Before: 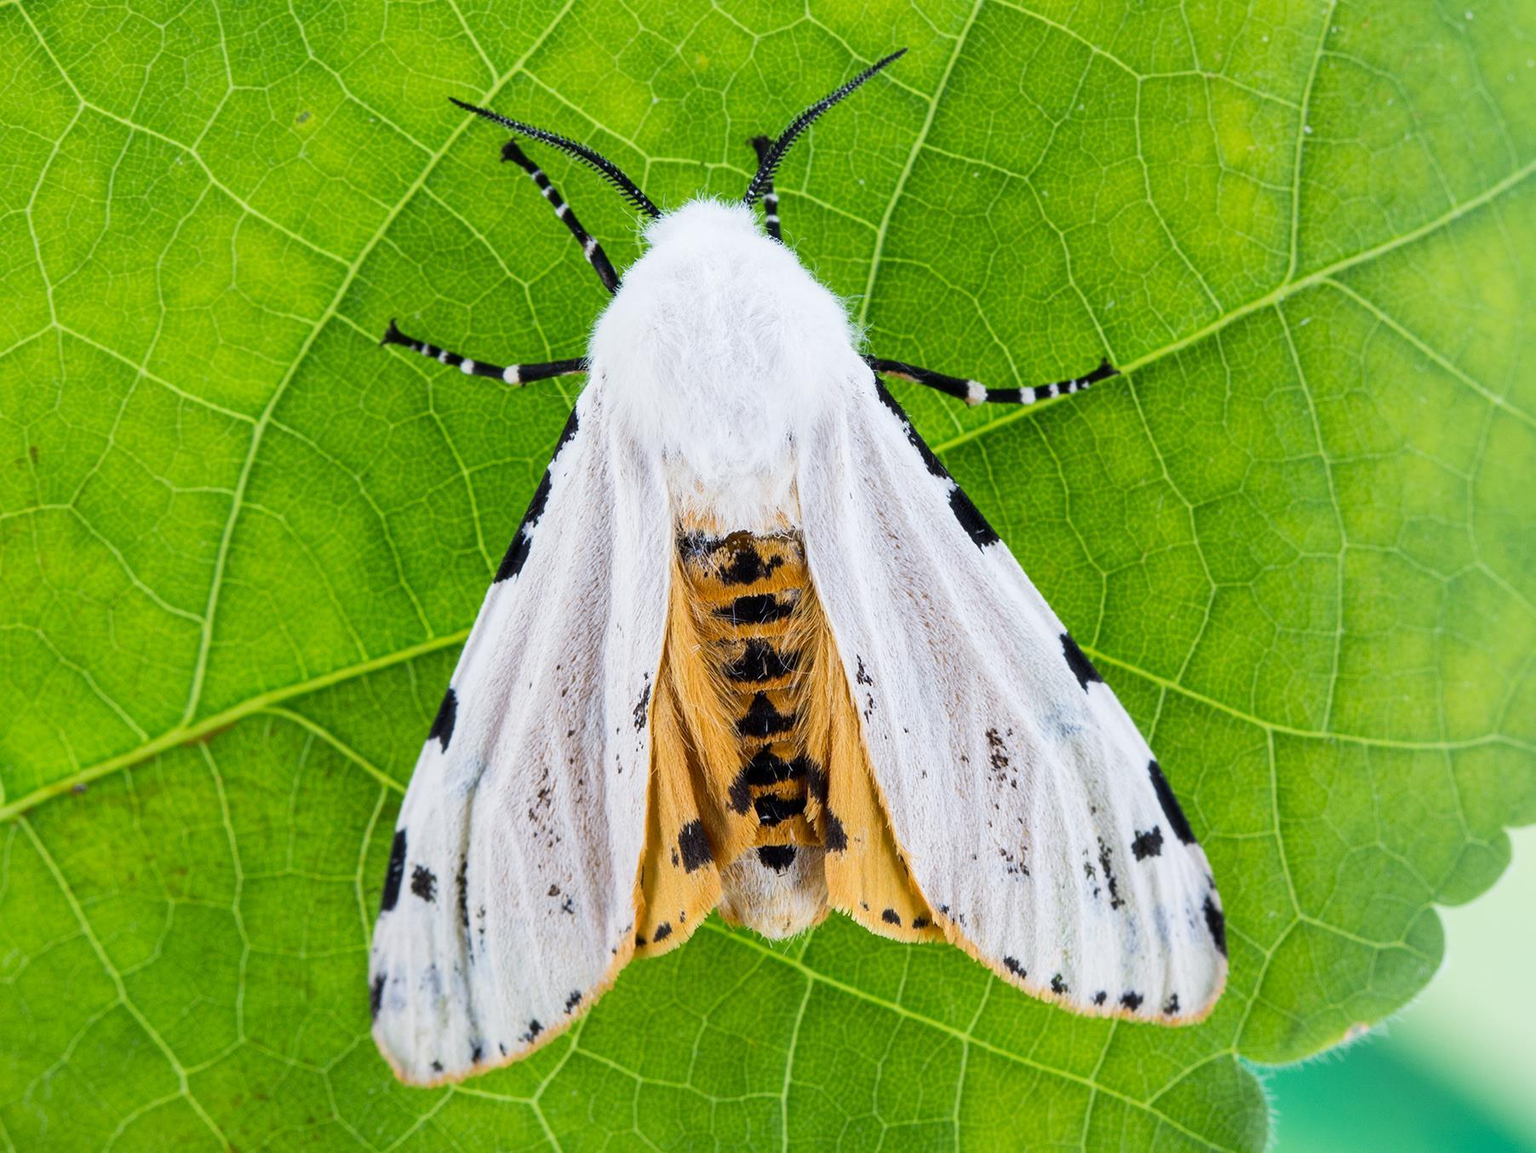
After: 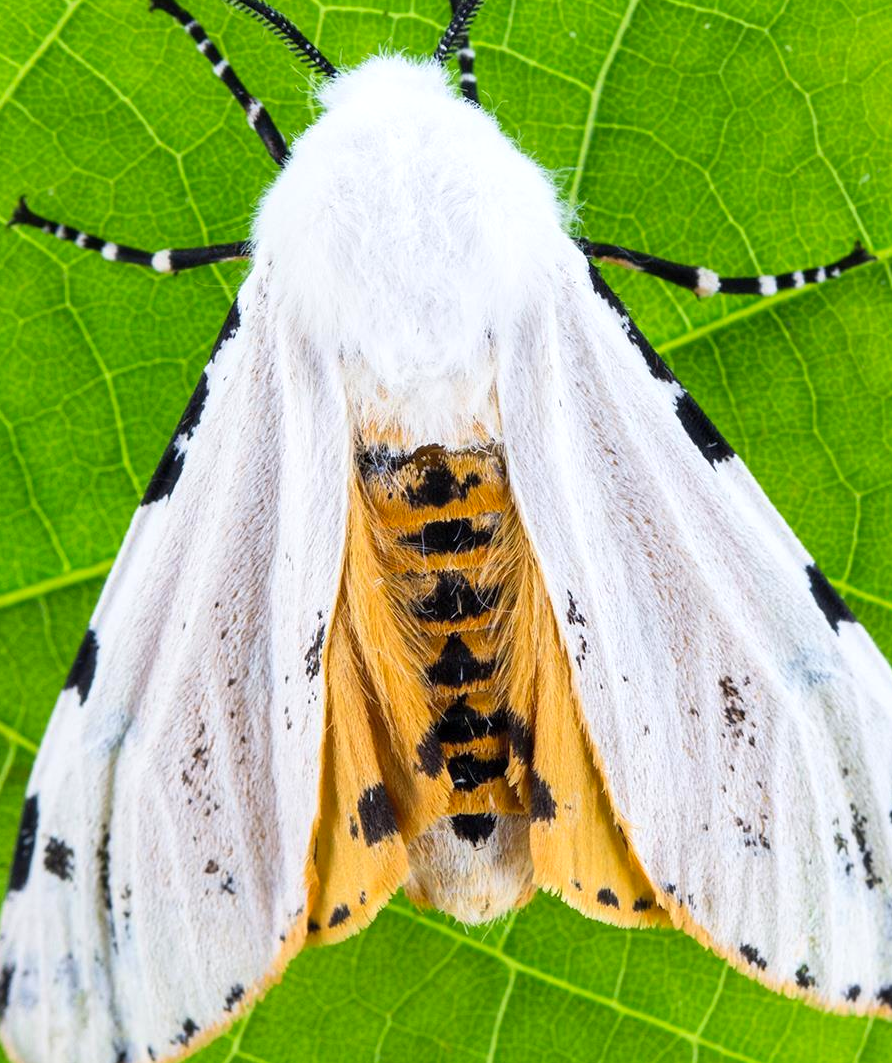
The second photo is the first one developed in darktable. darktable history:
exposure: exposure 0.2 EV, compensate highlight preservation false
crop and rotate: angle 0.02°, left 24.353%, top 13.219%, right 26.156%, bottom 8.224%
base curve: curves: ch0 [(0, 0) (0.303, 0.277) (1, 1)]
contrast brightness saturation: contrast 0.03, brightness 0.06, saturation 0.13
